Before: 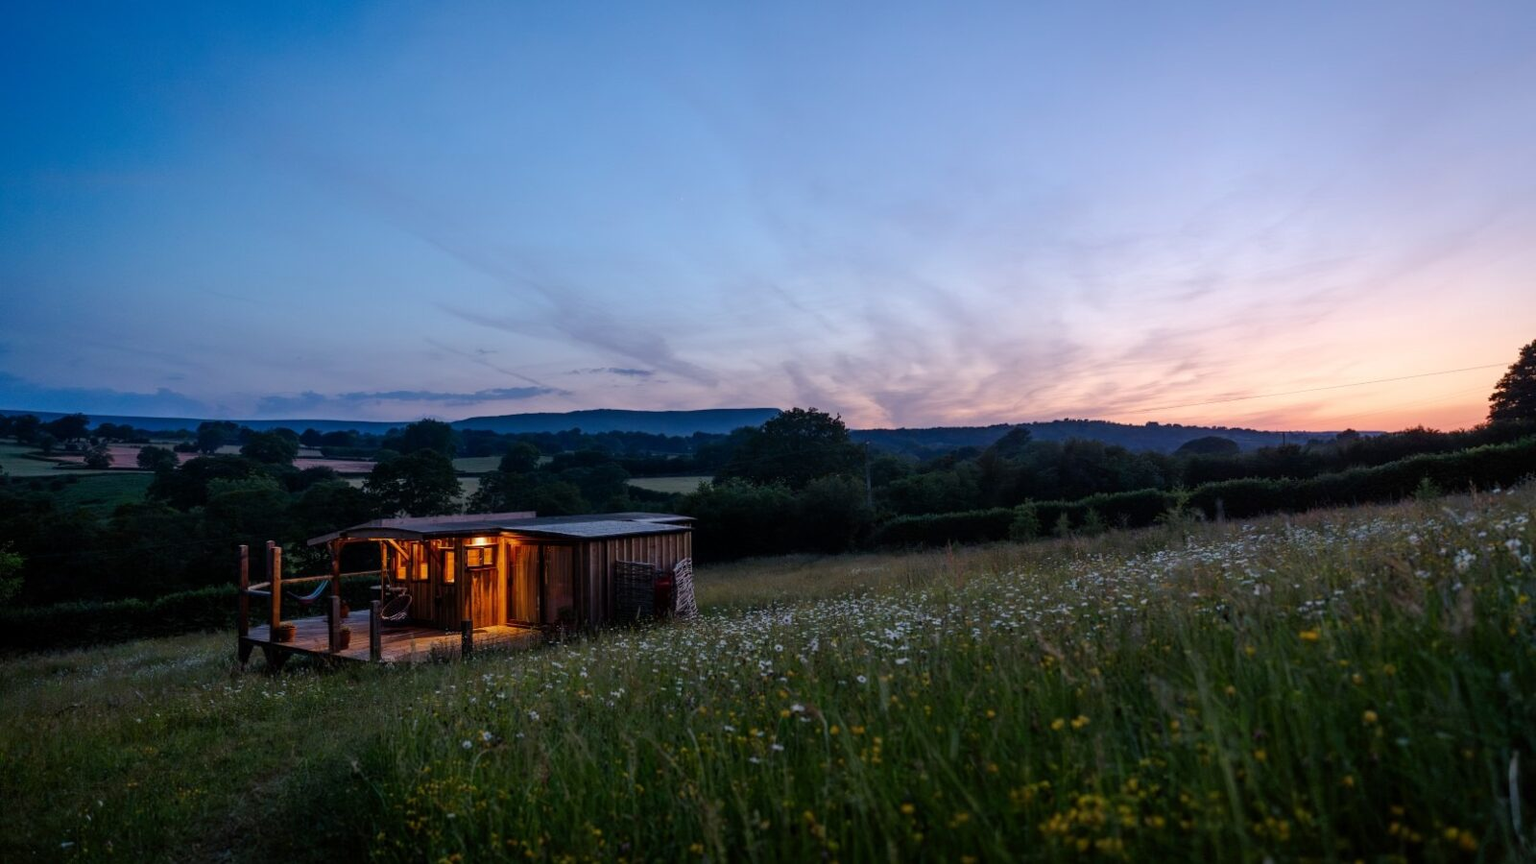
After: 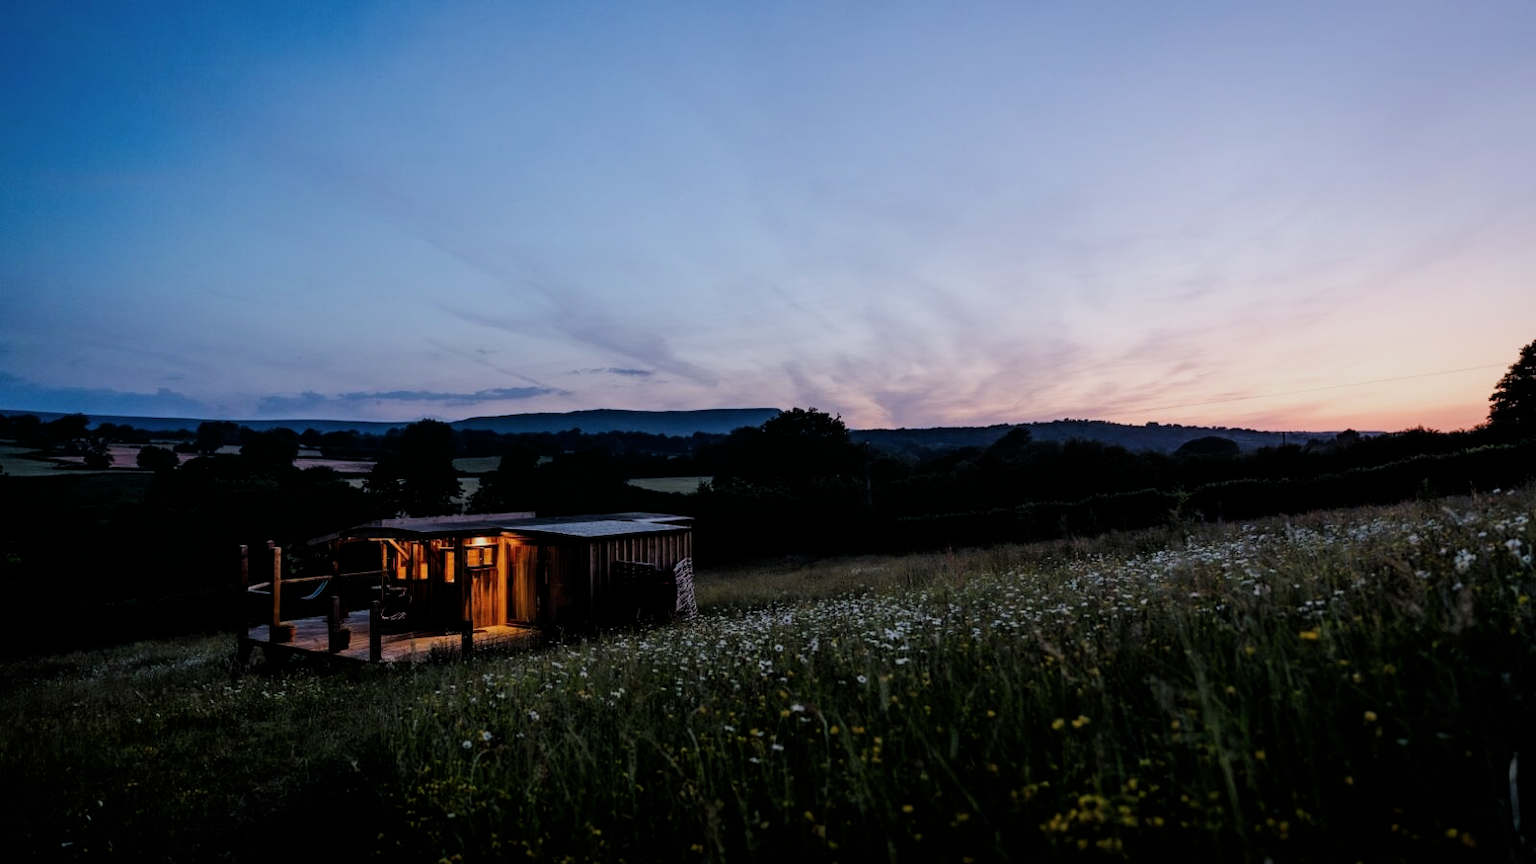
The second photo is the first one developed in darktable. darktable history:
tone equalizer: luminance estimator HSV value / RGB max
filmic rgb: black relative exposure -5.11 EV, white relative exposure 3.97 EV, threshold 5.95 EV, hardness 2.91, contrast 1.197, highlights saturation mix -31.24%, enable highlight reconstruction true
contrast brightness saturation: saturation -0.046
